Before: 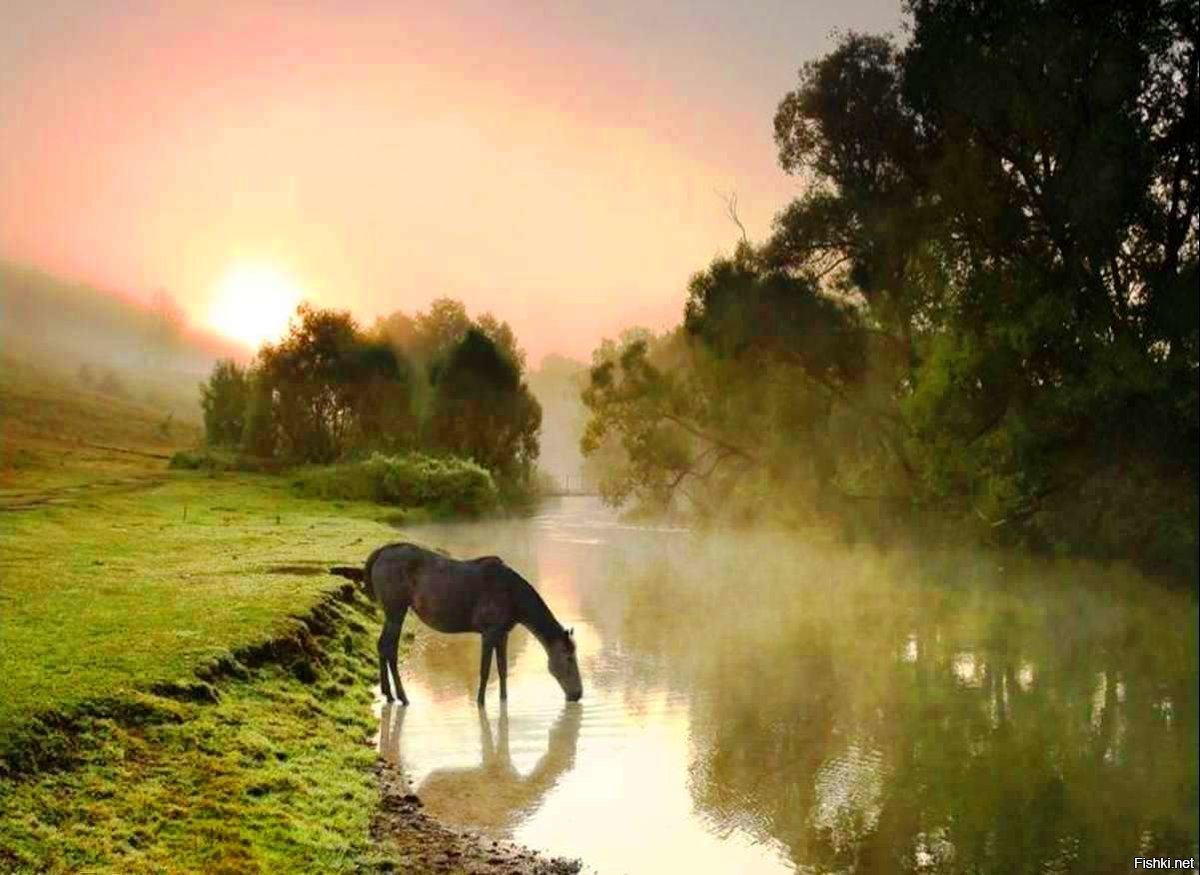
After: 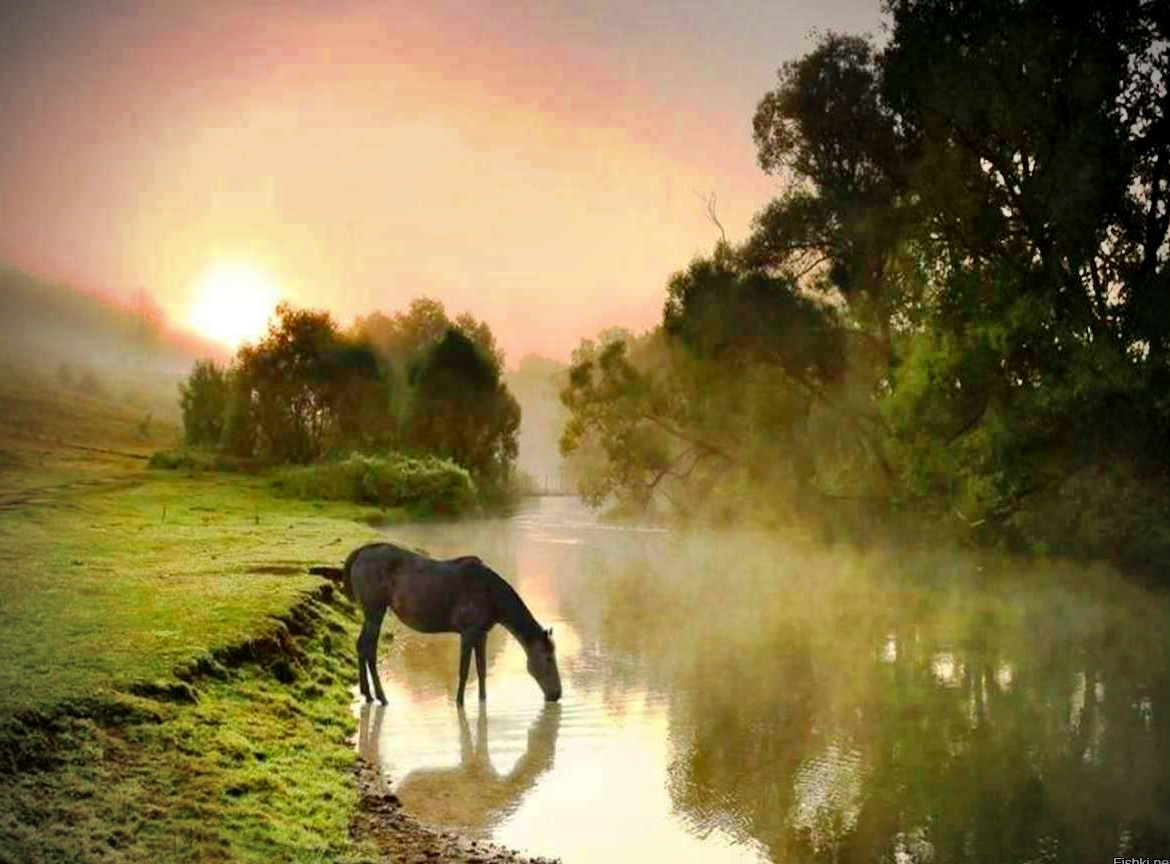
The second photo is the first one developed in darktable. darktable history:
exposure: black level correction 0.002, compensate highlight preservation false
crop and rotate: left 1.794%, right 0.646%, bottom 1.235%
shadows and highlights: low approximation 0.01, soften with gaussian
vignetting: brightness -0.86
